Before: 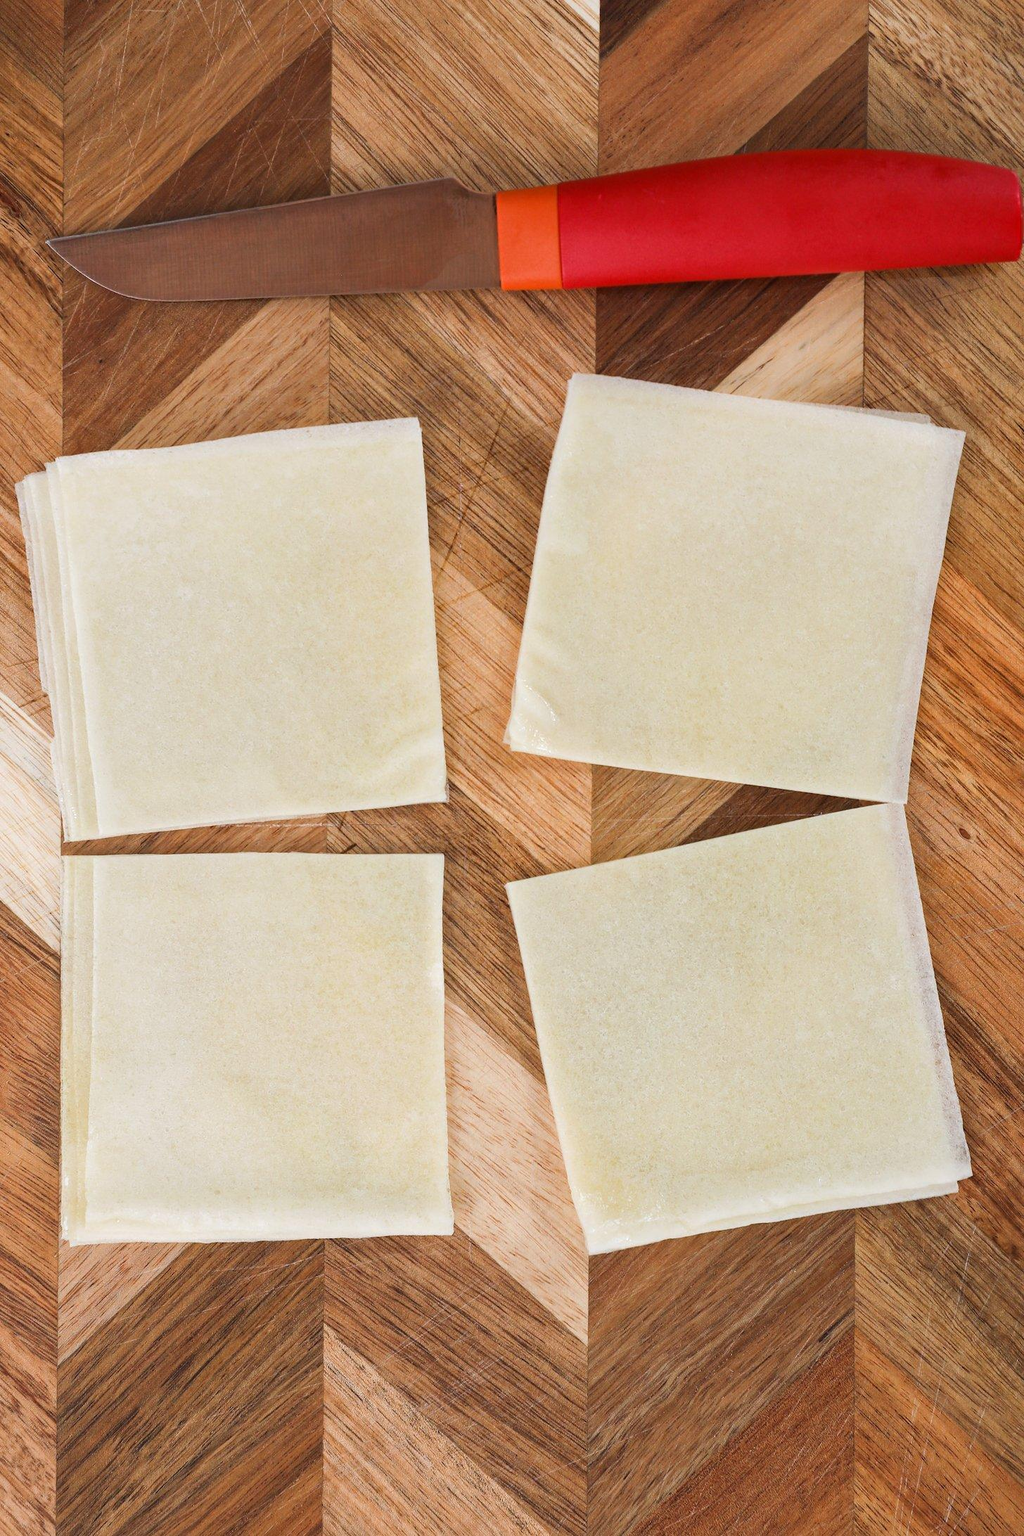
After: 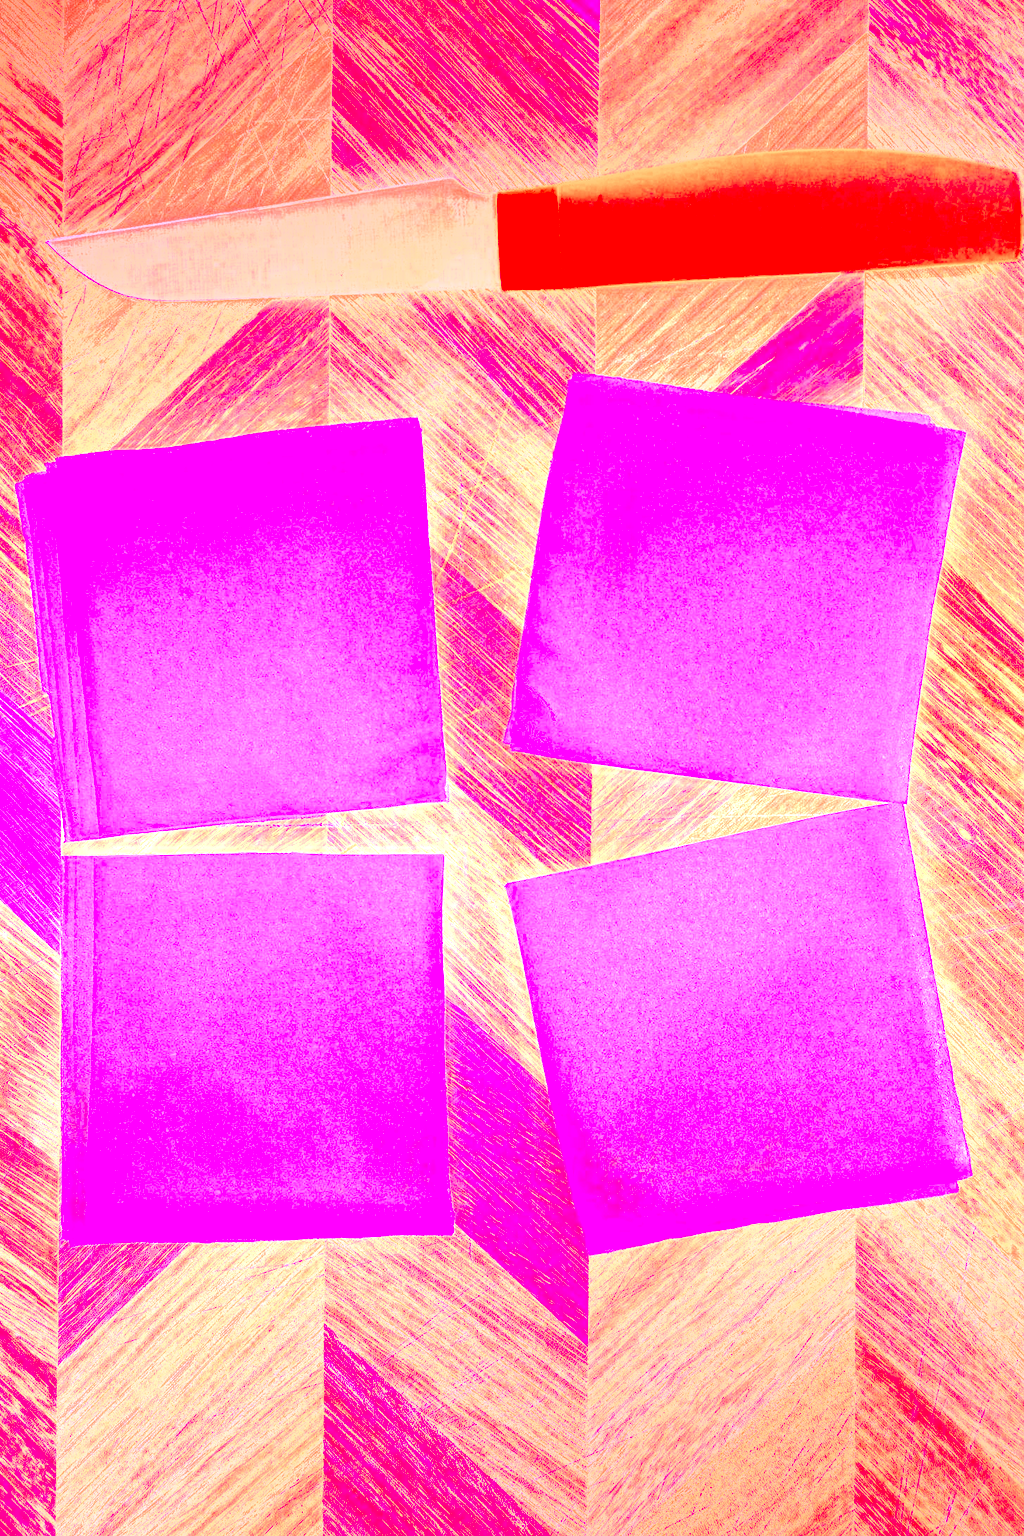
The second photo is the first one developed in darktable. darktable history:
local contrast: highlights 0%, shadows 0%, detail 200%, midtone range 0.25
white balance: red 4.26, blue 1.802
